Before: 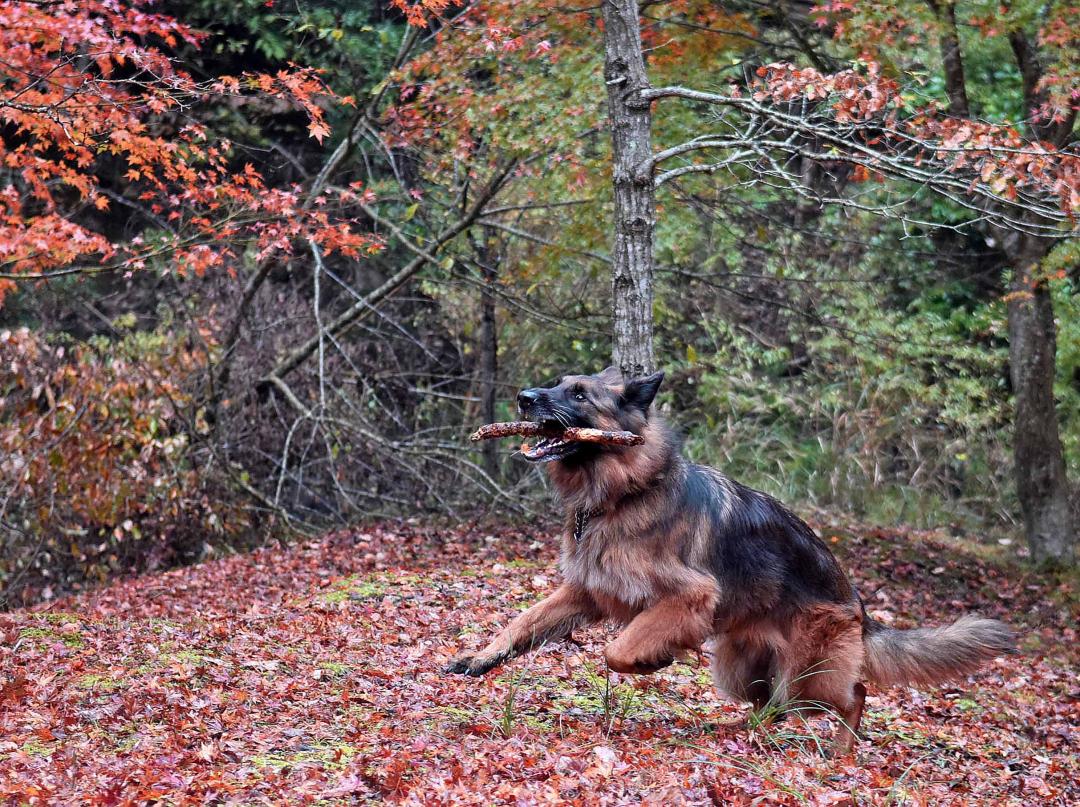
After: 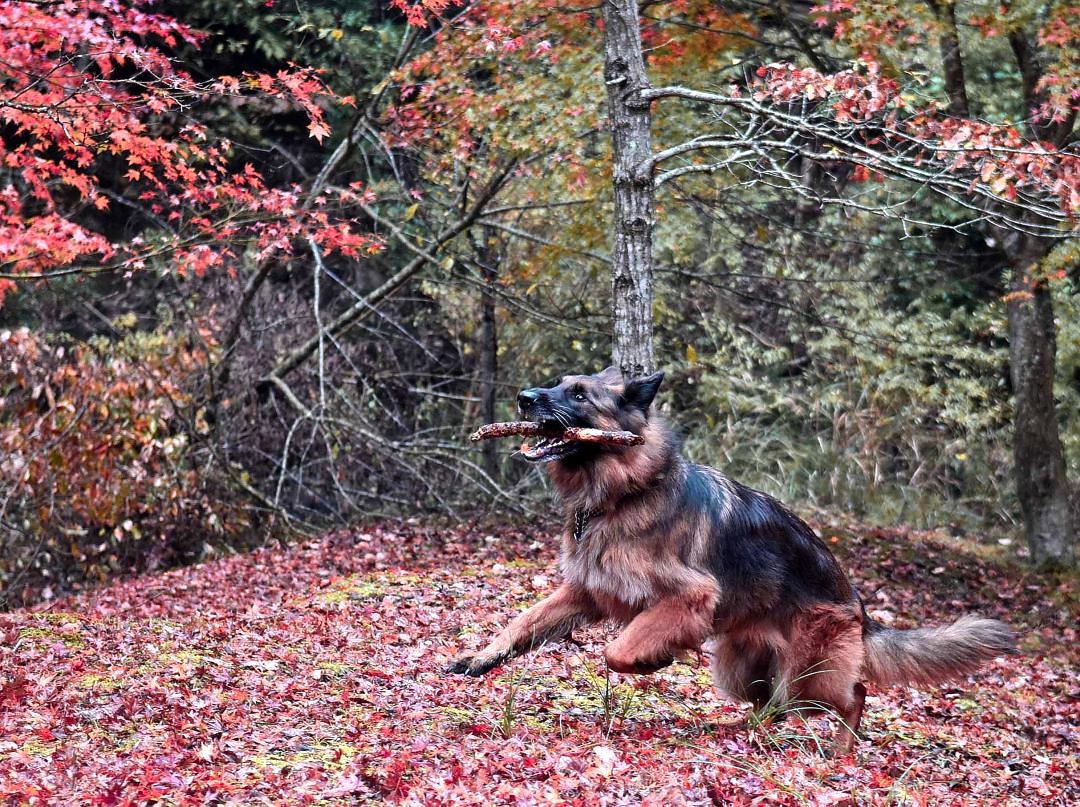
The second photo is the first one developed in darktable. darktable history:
color zones: curves: ch1 [(0.263, 0.53) (0.376, 0.287) (0.487, 0.512) (0.748, 0.547) (1, 0.513)]; ch2 [(0.262, 0.45) (0.751, 0.477)], mix 31.98%
tone equalizer: -8 EV -0.417 EV, -7 EV -0.389 EV, -6 EV -0.333 EV, -5 EV -0.222 EV, -3 EV 0.222 EV, -2 EV 0.333 EV, -1 EV 0.389 EV, +0 EV 0.417 EV, edges refinement/feathering 500, mask exposure compensation -1.57 EV, preserve details no
